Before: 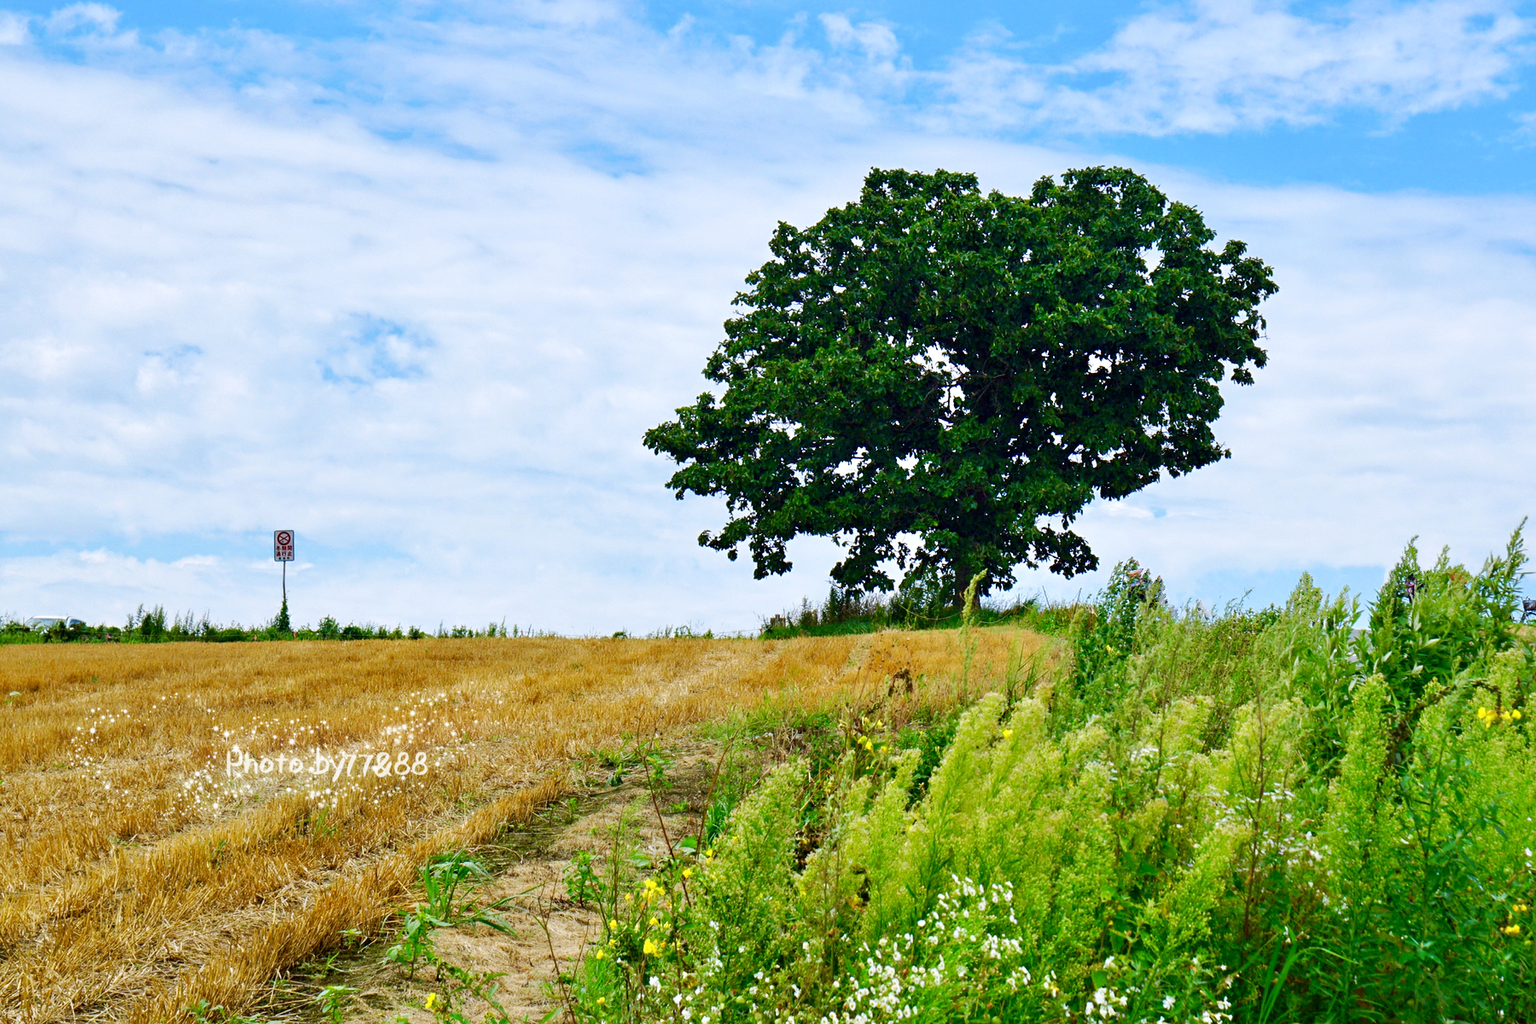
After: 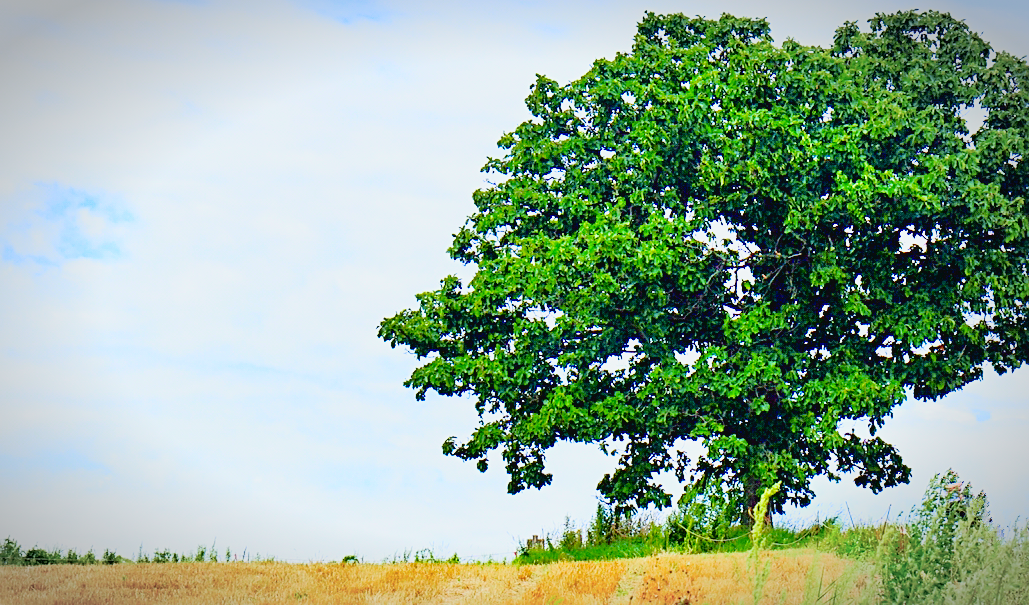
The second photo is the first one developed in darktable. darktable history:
vignetting: automatic ratio true
sharpen: on, module defaults
tone equalizer: -7 EV 0.15 EV, -6 EV 0.6 EV, -5 EV 1.15 EV, -4 EV 1.33 EV, -3 EV 1.15 EV, -2 EV 0.6 EV, -1 EV 0.15 EV, mask exposure compensation -0.5 EV
crop: left 20.932%, top 15.471%, right 21.848%, bottom 34.081%
filmic rgb: black relative exposure -8.79 EV, white relative exposure 4.98 EV, threshold 6 EV, target black luminance 0%, hardness 3.77, latitude 66.34%, contrast 0.822, highlights saturation mix 10%, shadows ↔ highlights balance 20%, add noise in highlights 0.1, color science v4 (2020), iterations of high-quality reconstruction 0, type of noise poissonian, enable highlight reconstruction true
exposure: black level correction 0, exposure 0.9 EV, compensate highlight preservation false
tone curve: curves: ch0 [(0.003, 0.032) (0.037, 0.037) (0.149, 0.117) (0.297, 0.318) (0.41, 0.48) (0.541, 0.649) (0.722, 0.857) (0.875, 0.946) (1, 0.98)]; ch1 [(0, 0) (0.305, 0.325) (0.453, 0.437) (0.482, 0.474) (0.501, 0.498) (0.506, 0.503) (0.559, 0.576) (0.6, 0.635) (0.656, 0.707) (1, 1)]; ch2 [(0, 0) (0.323, 0.277) (0.408, 0.399) (0.45, 0.48) (0.499, 0.502) (0.515, 0.532) (0.573, 0.602) (0.653, 0.675) (0.75, 0.756) (1, 1)], color space Lab, independent channels, preserve colors none
white balance: red 0.974, blue 1.044
